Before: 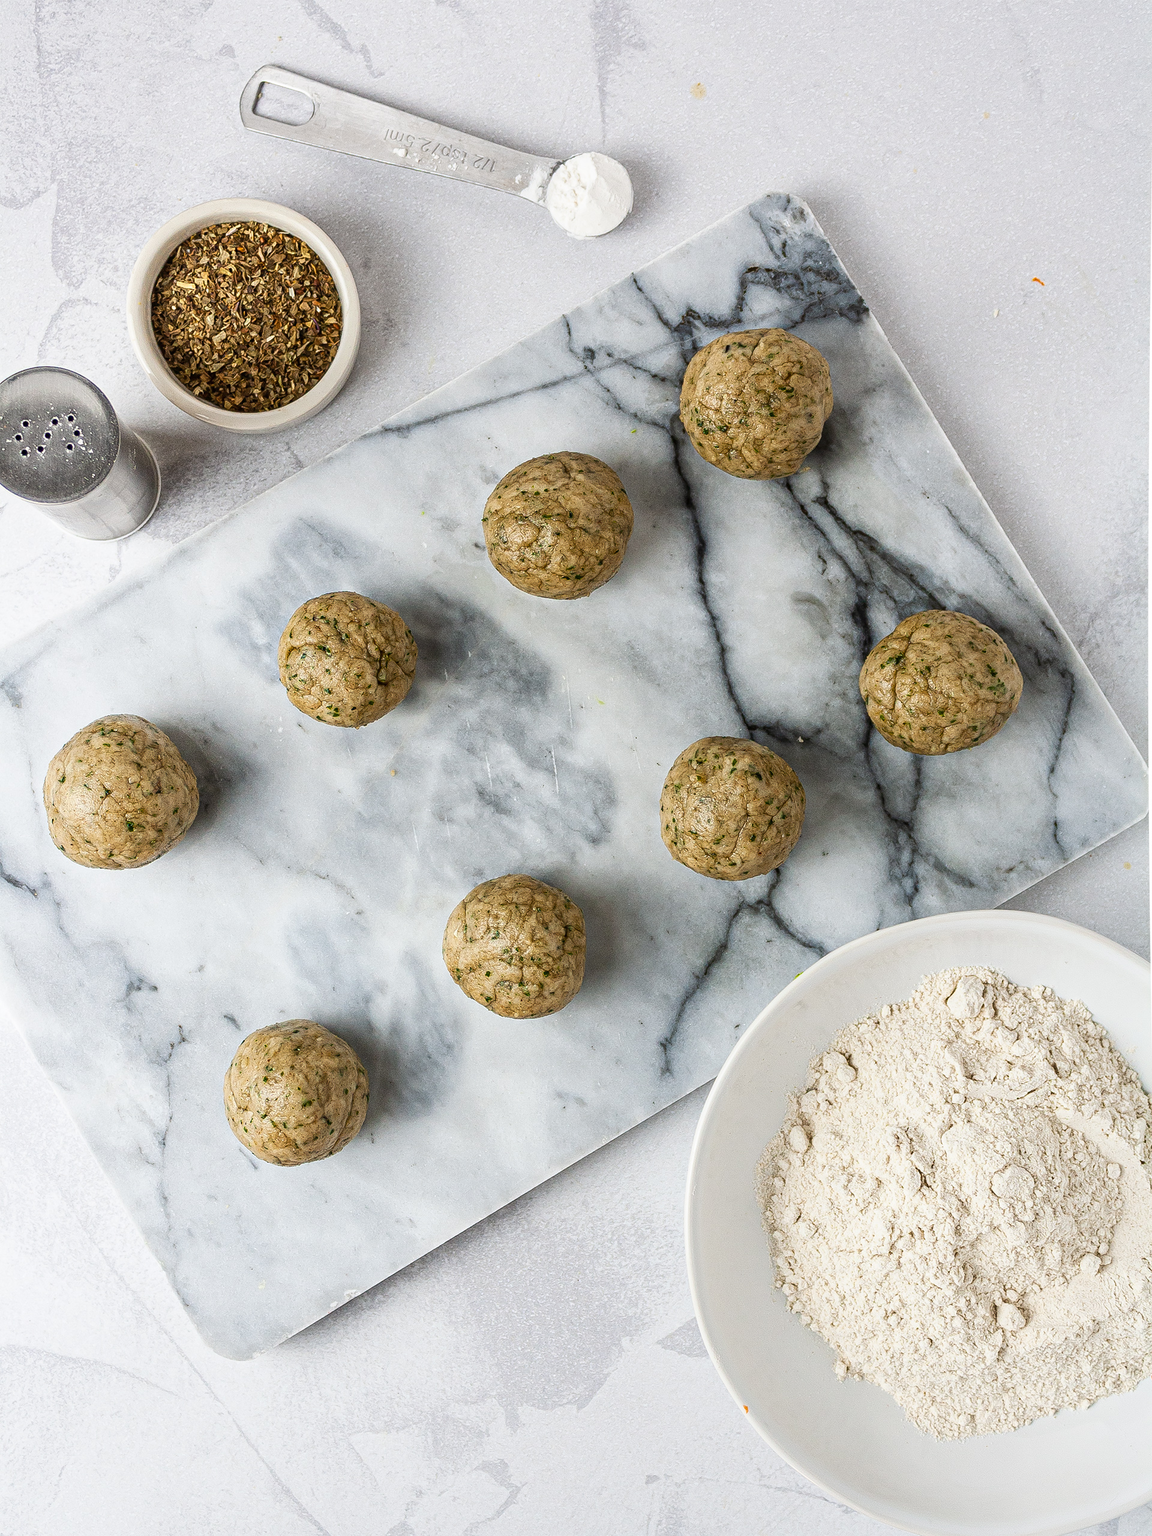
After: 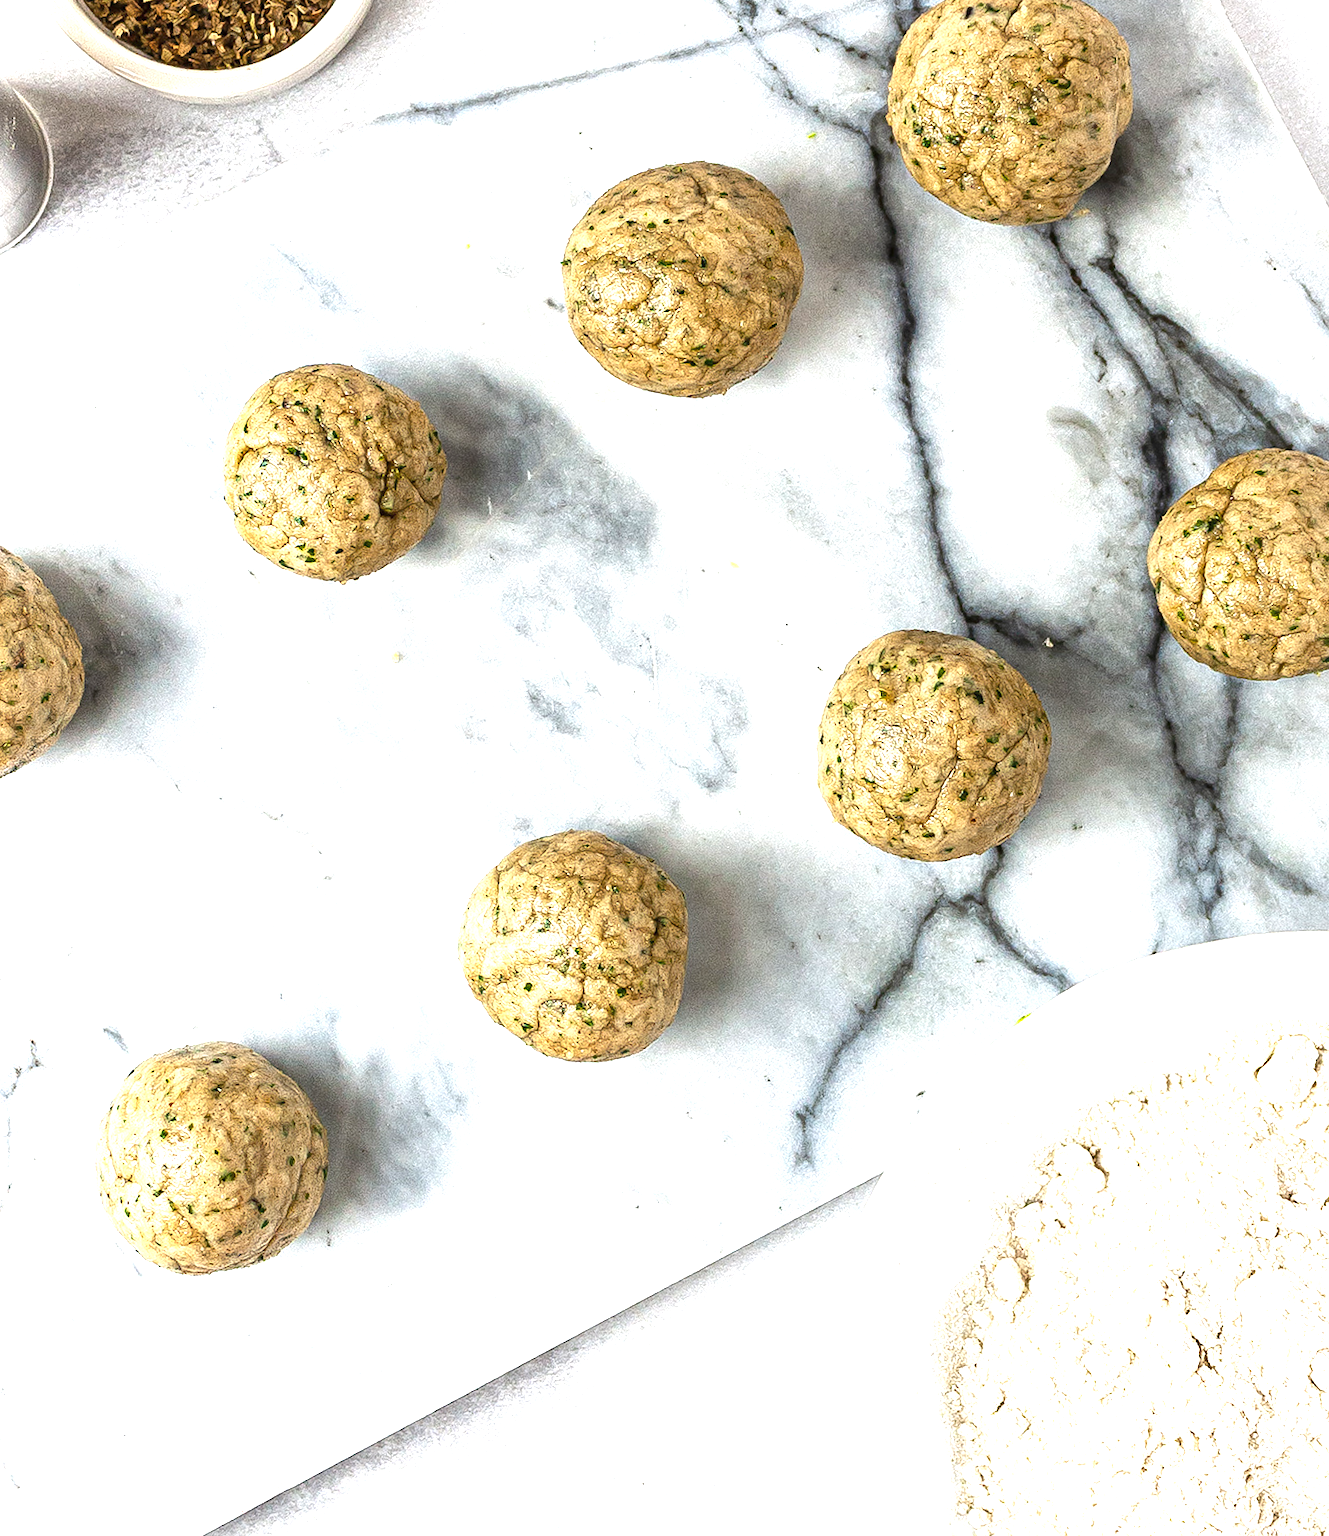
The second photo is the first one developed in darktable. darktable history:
exposure: black level correction 0, exposure 1.2 EV, compensate exposure bias true, compensate highlight preservation false
crop and rotate: angle -3.37°, left 9.79%, top 20.73%, right 12.42%, bottom 11.82%
